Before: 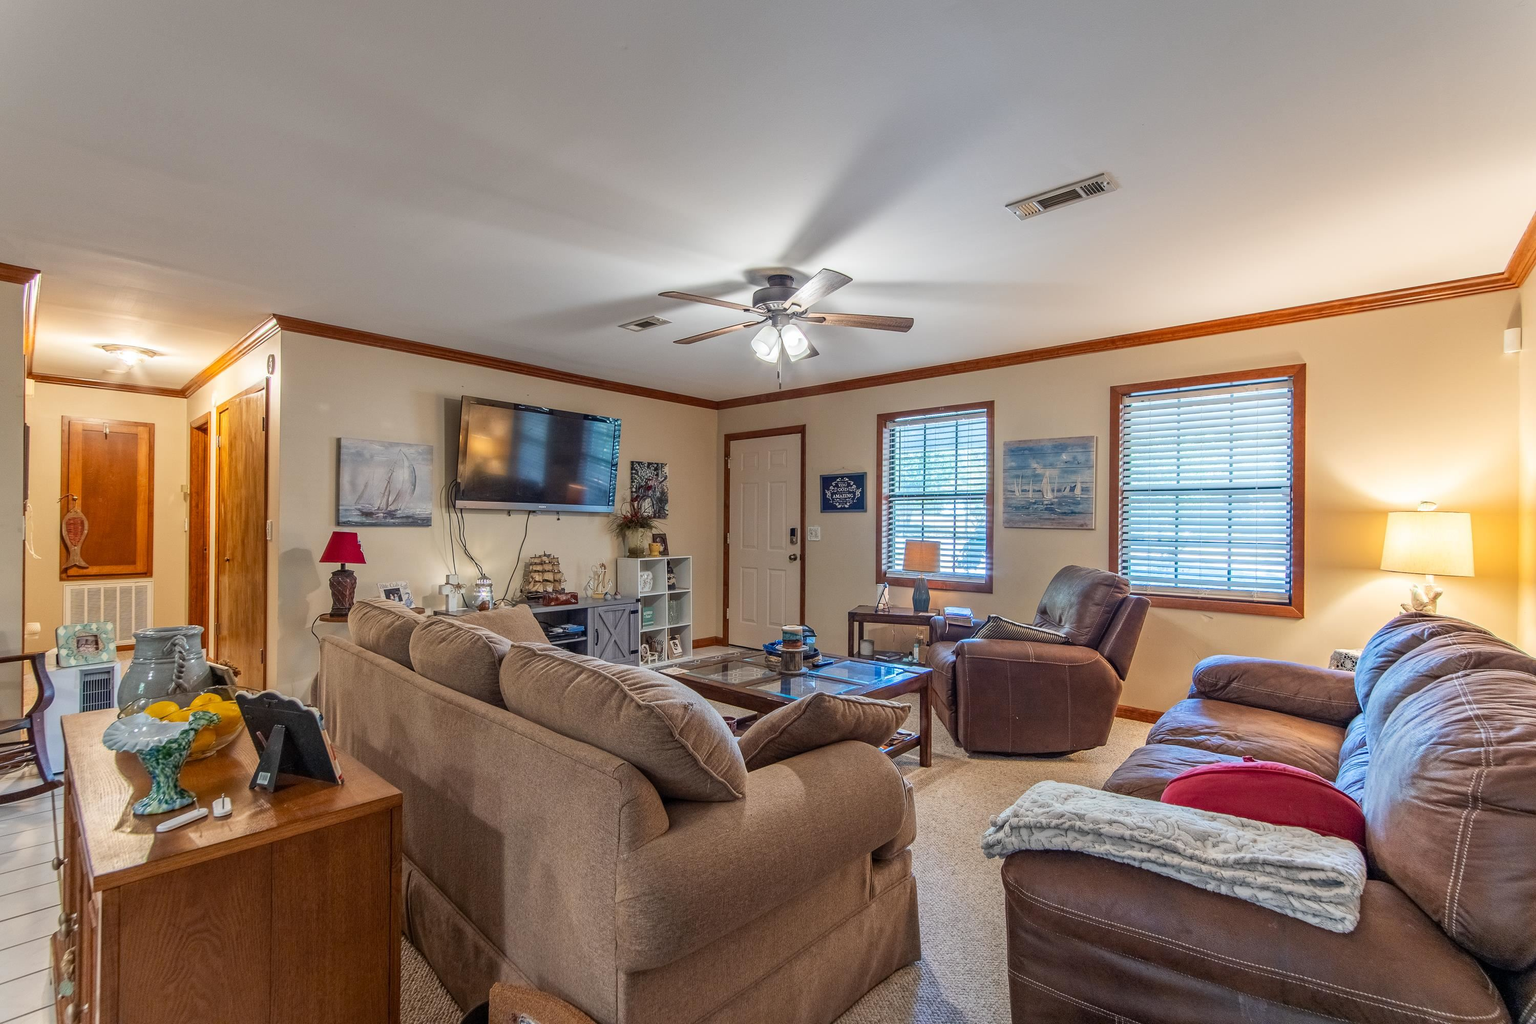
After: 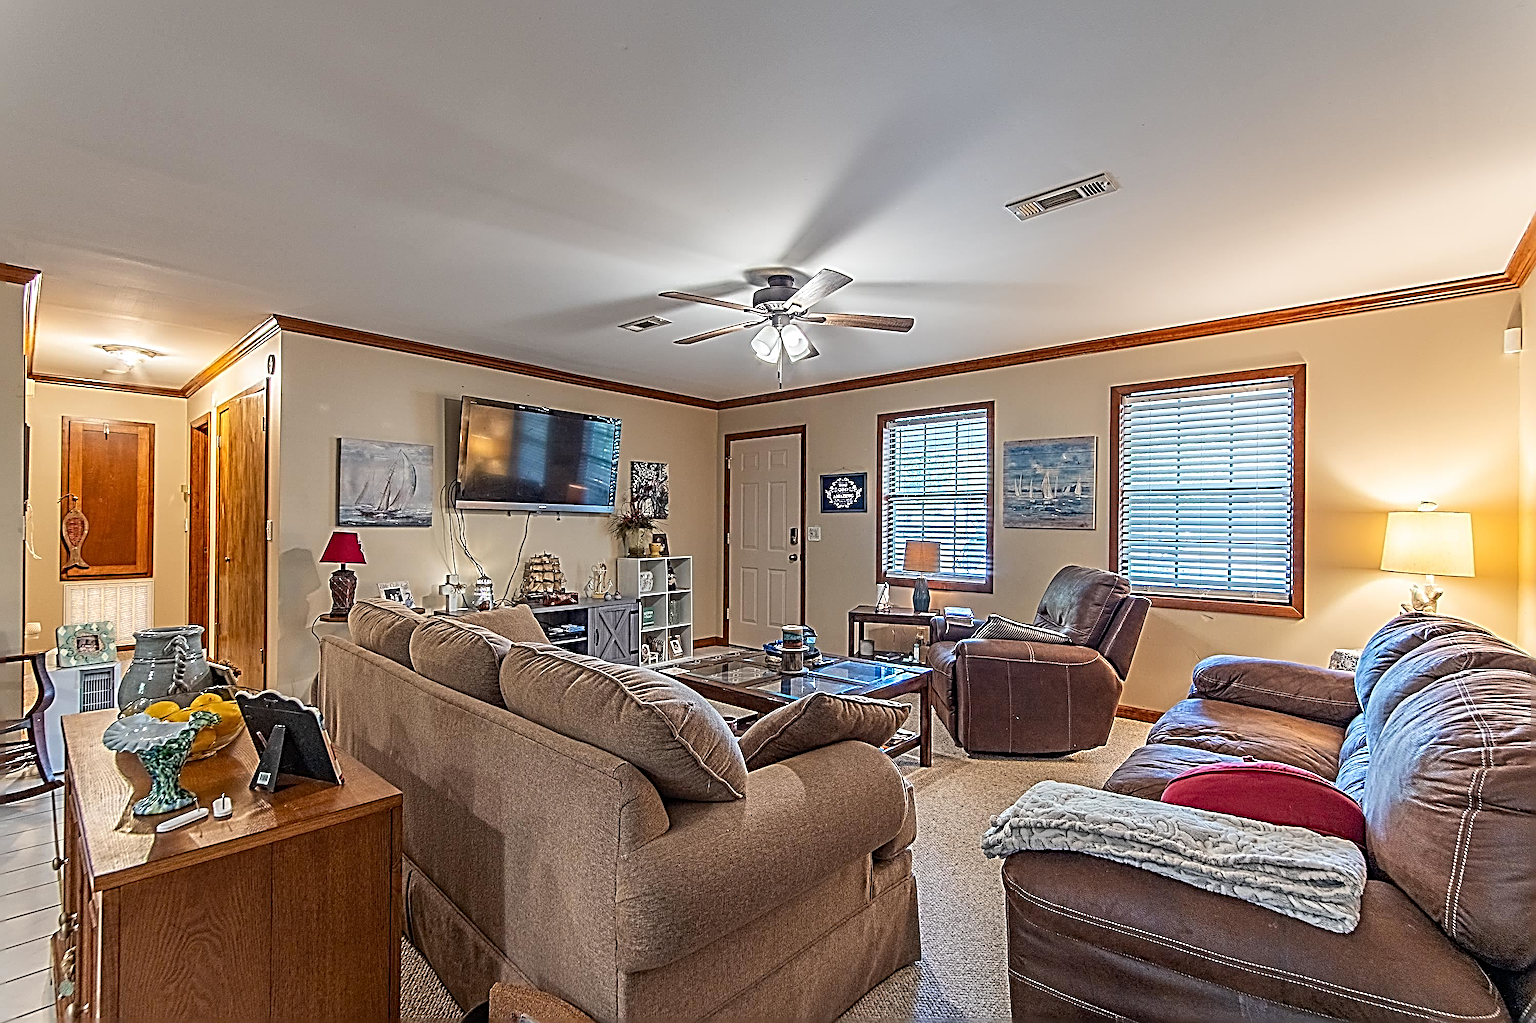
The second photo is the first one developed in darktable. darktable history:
sharpen: radius 4.022, amount 1.986
